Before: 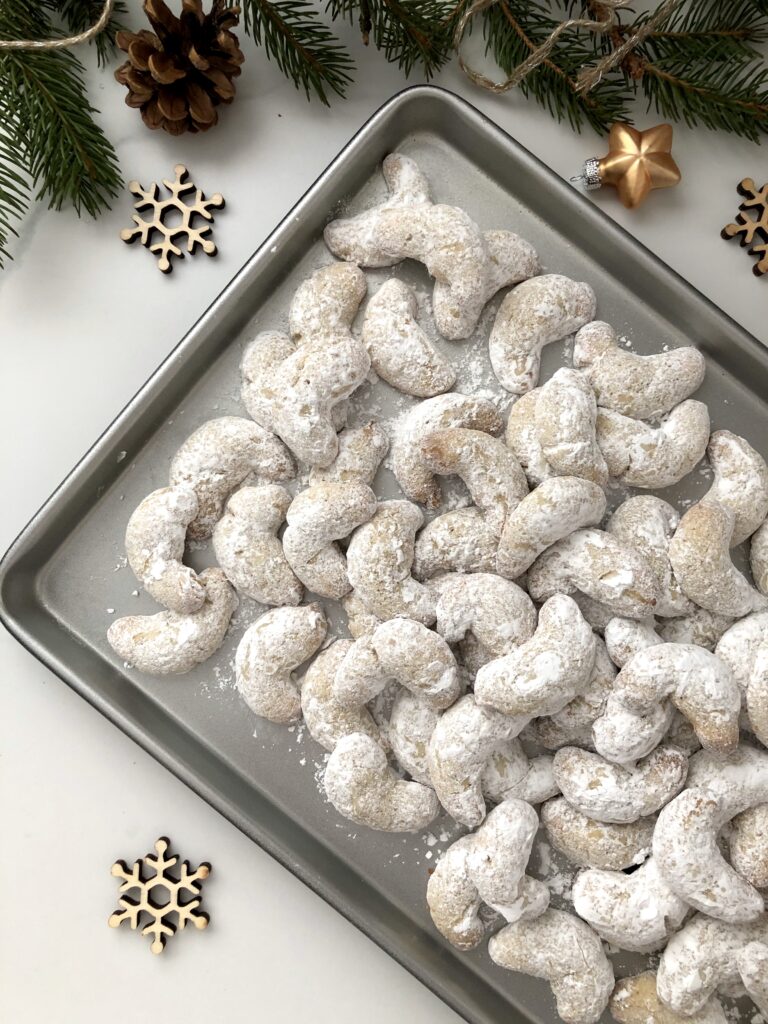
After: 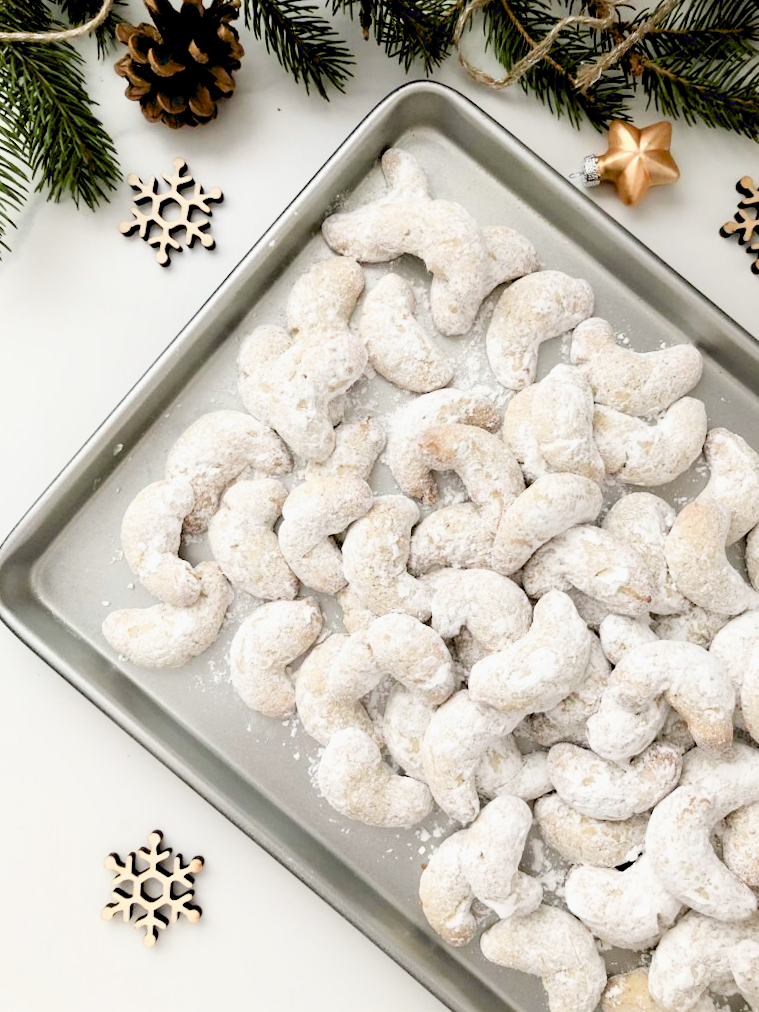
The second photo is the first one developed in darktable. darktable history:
filmic rgb: black relative exposure -7.65 EV, white relative exposure 4.56 EV, hardness 3.61
crop and rotate: angle -0.487°
exposure: black level correction 0.009, exposure 1.437 EV, compensate highlight preservation false
